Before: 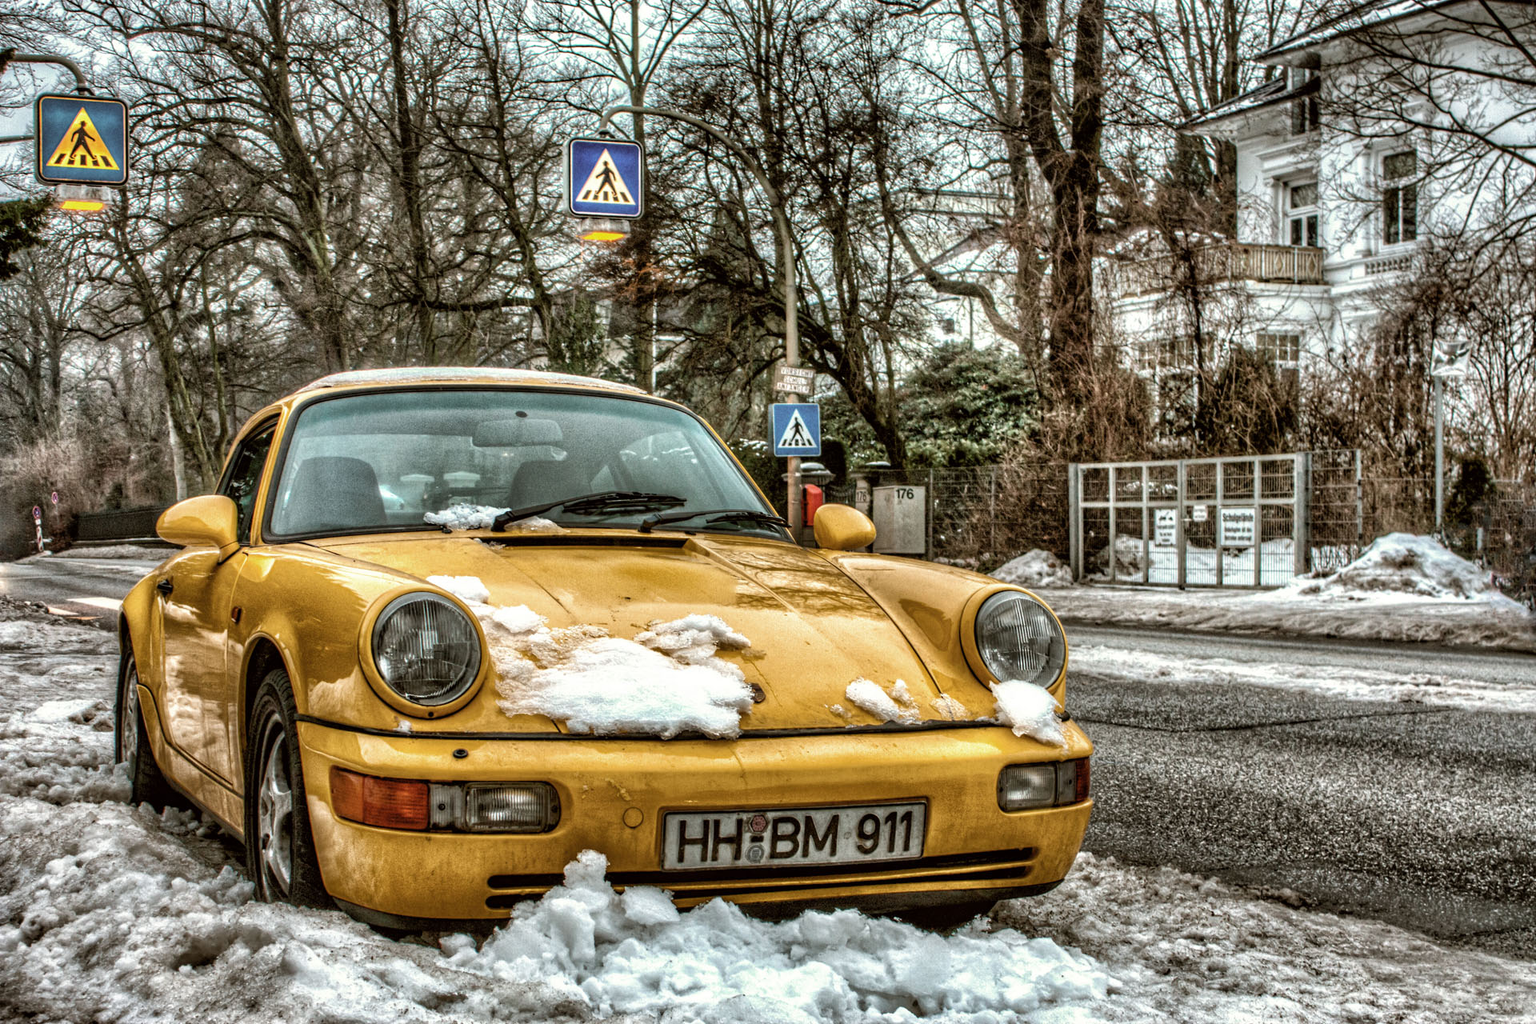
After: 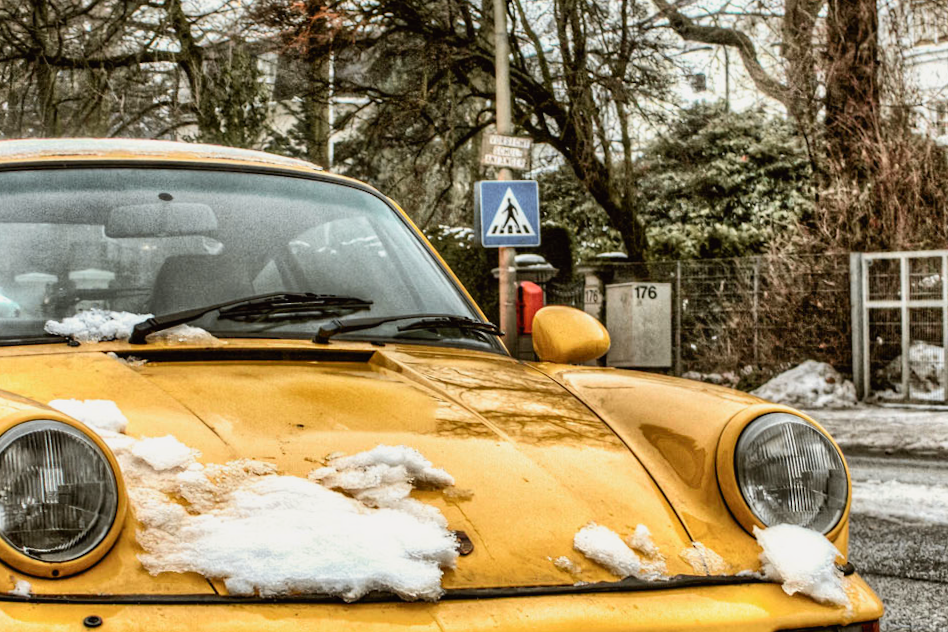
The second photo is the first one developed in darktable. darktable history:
crop: left 25%, top 25%, right 25%, bottom 25%
tone equalizer: on, module defaults
tone curve: curves: ch0 [(0, 0.013) (0.036, 0.045) (0.274, 0.286) (0.566, 0.623) (0.794, 0.827) (1, 0.953)]; ch1 [(0, 0) (0.389, 0.403) (0.462, 0.48) (0.499, 0.5) (0.524, 0.527) (0.57, 0.599) (0.626, 0.65) (0.761, 0.781) (1, 1)]; ch2 [(0, 0) (0.464, 0.478) (0.5, 0.501) (0.533, 0.542) (0.599, 0.613) (0.704, 0.731) (1, 1)], color space Lab, independent channels, preserve colors none
rotate and perspective: rotation -0.45°, automatic cropping original format, crop left 0.008, crop right 0.992, crop top 0.012, crop bottom 0.988
